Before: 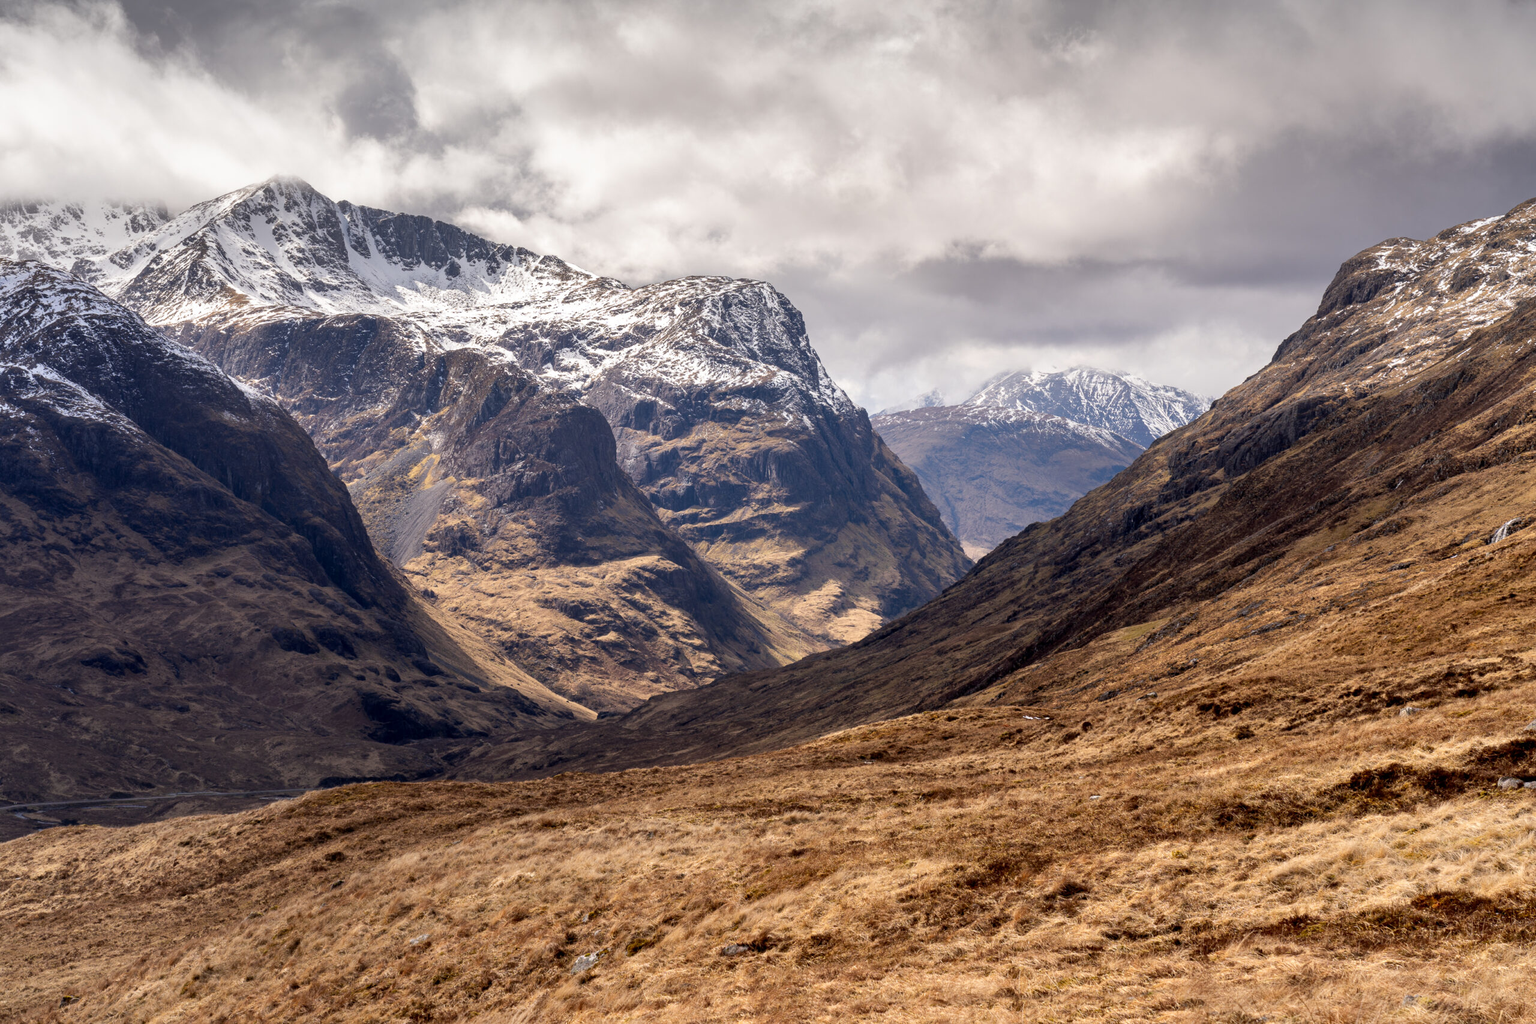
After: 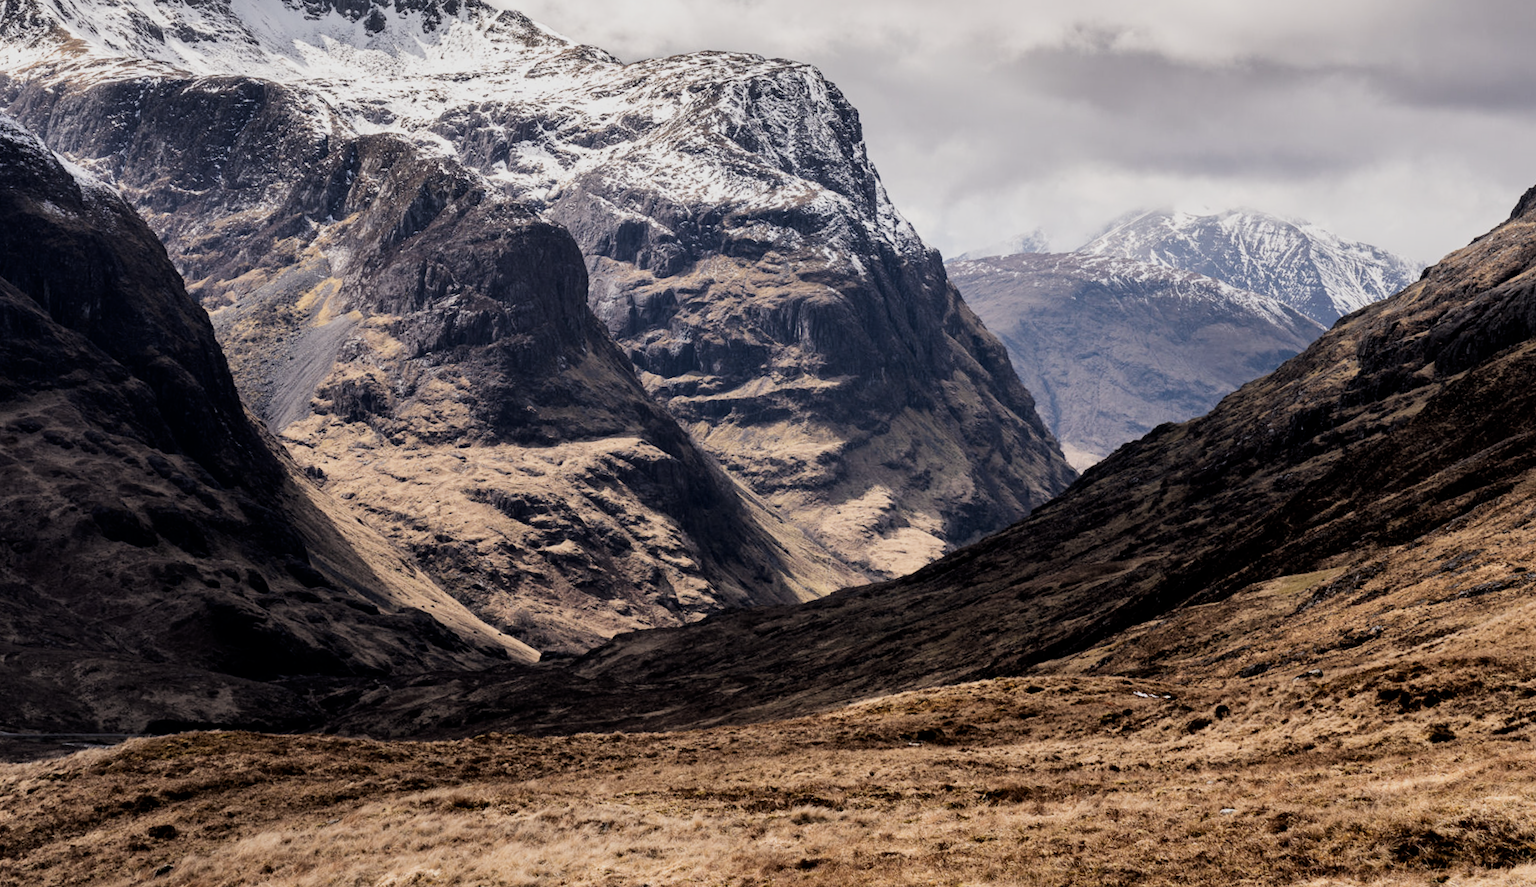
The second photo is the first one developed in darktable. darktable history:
crop and rotate: angle -3.37°, left 9.79%, top 20.73%, right 12.42%, bottom 11.82%
filmic rgb: black relative exposure -5 EV, hardness 2.88, contrast 1.2, highlights saturation mix -30%
exposure: compensate highlight preservation false
contrast brightness saturation: contrast 0.11, saturation -0.17
